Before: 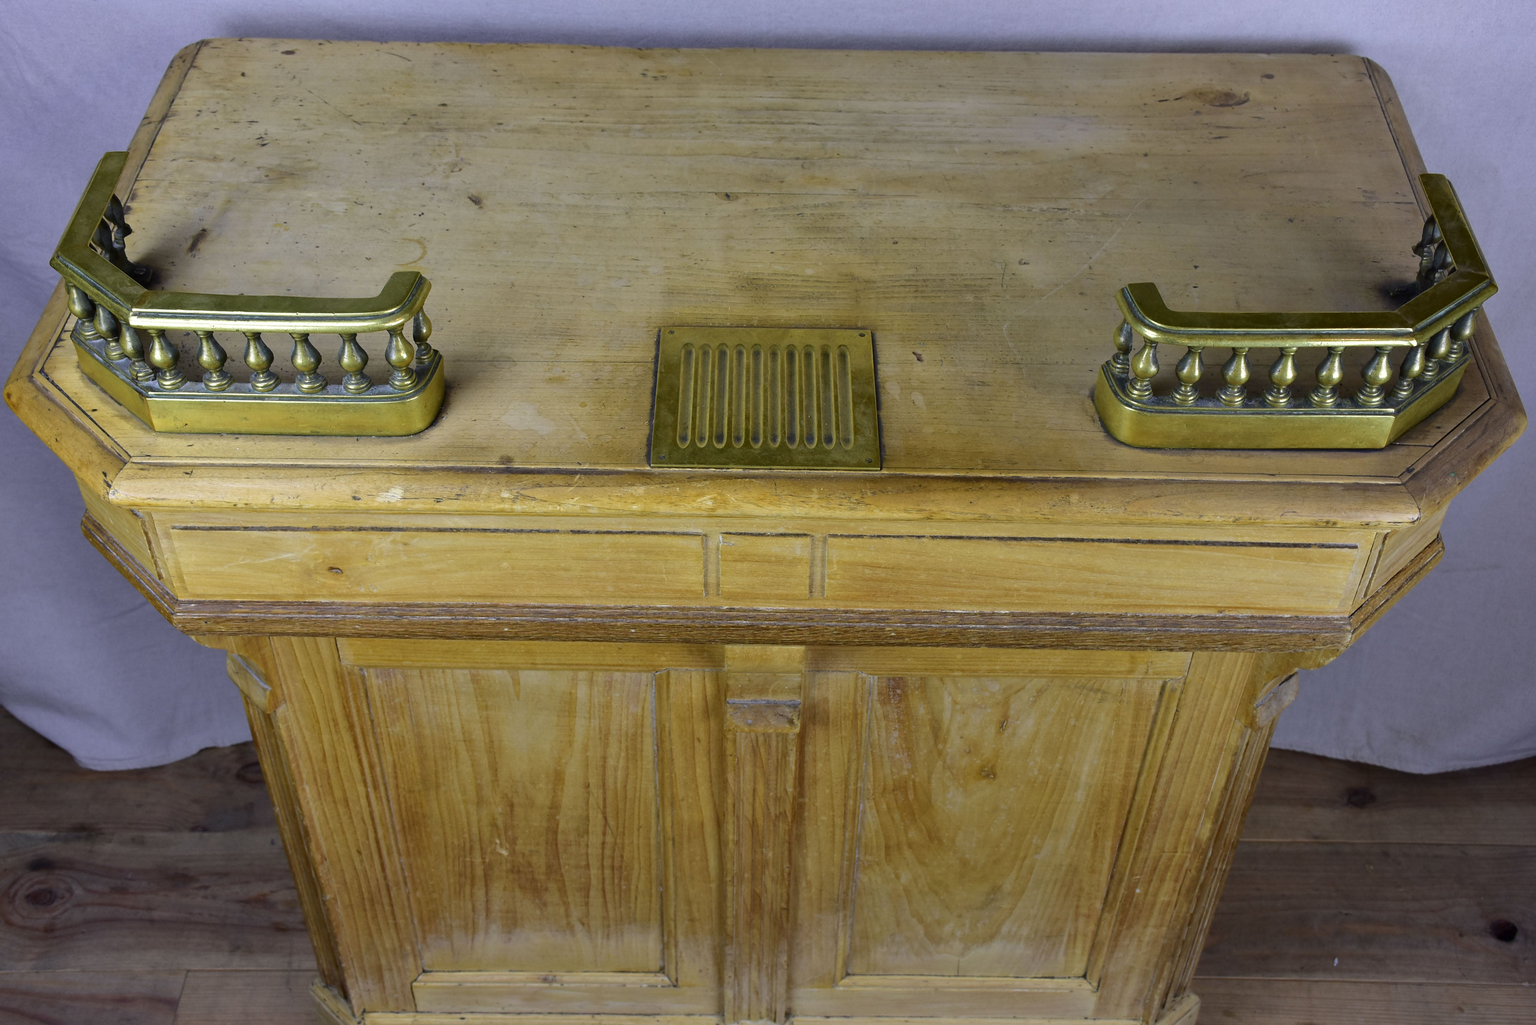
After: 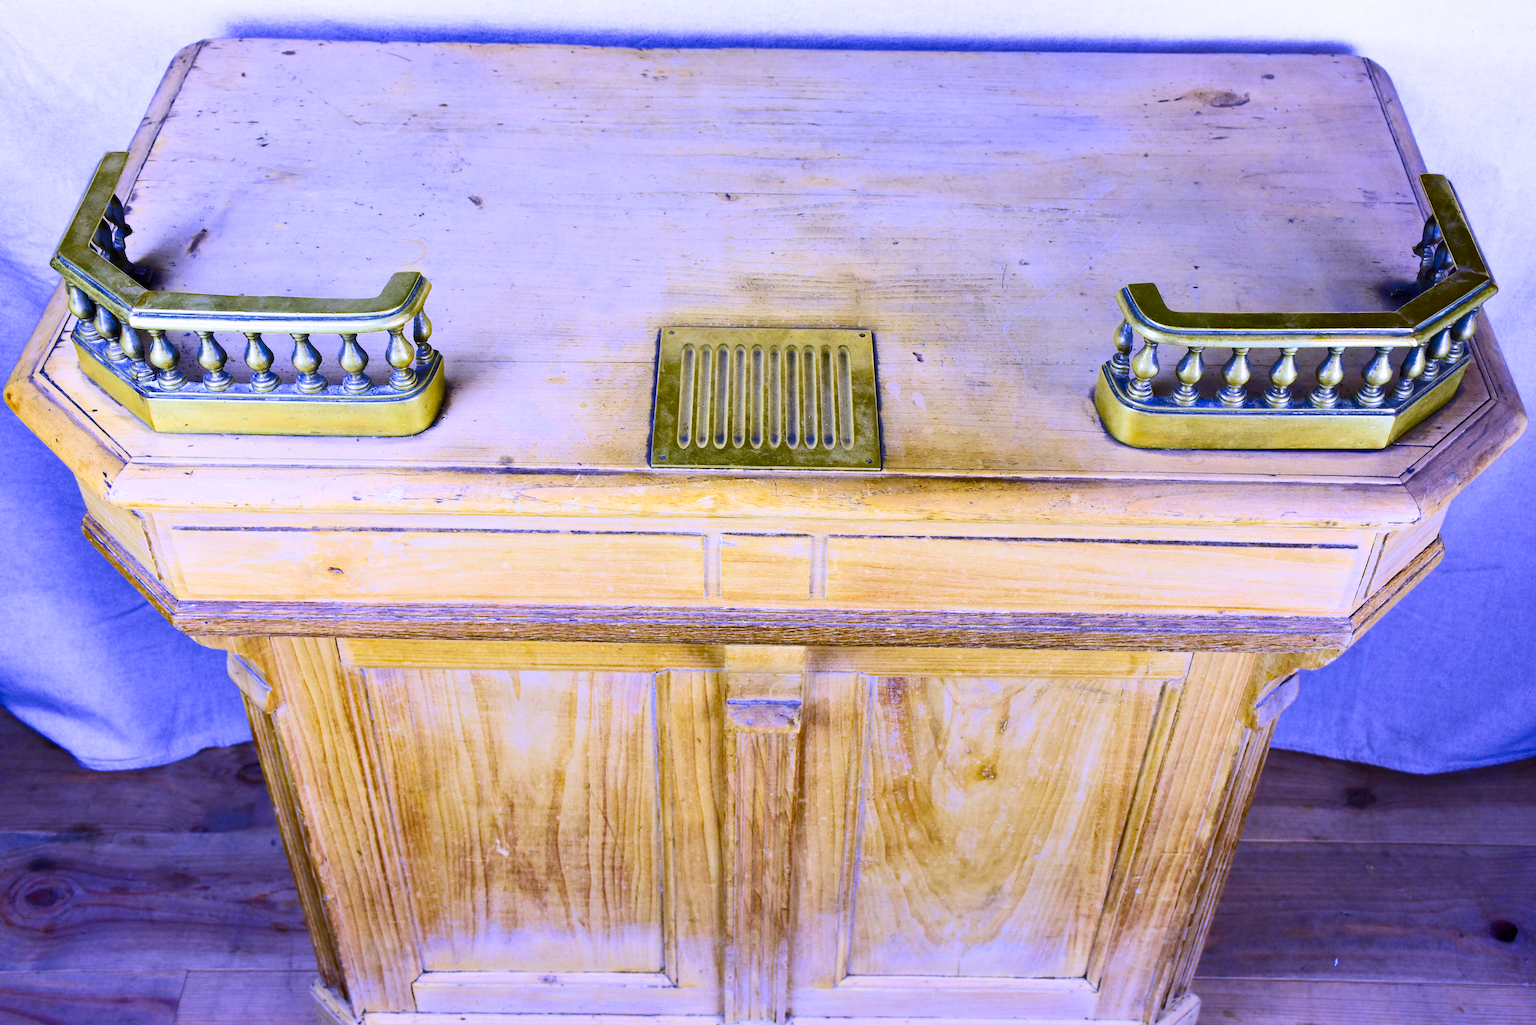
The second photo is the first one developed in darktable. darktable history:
exposure: black level correction 0, exposure 1 EV, compensate exposure bias true, compensate highlight preservation false
contrast brightness saturation: contrast 0.4, brightness 0.1, saturation 0.21
filmic rgb: black relative exposure -8.79 EV, white relative exposure 4.98 EV, threshold 6 EV, target black luminance 0%, hardness 3.77, latitude 66.34%, contrast 0.822, highlights saturation mix 10%, shadows ↔ highlights balance 20%, add noise in highlights 0.1, color science v4 (2020), iterations of high-quality reconstruction 0, type of noise poissonian, enable highlight reconstruction true
white balance: red 0.98, blue 1.61
